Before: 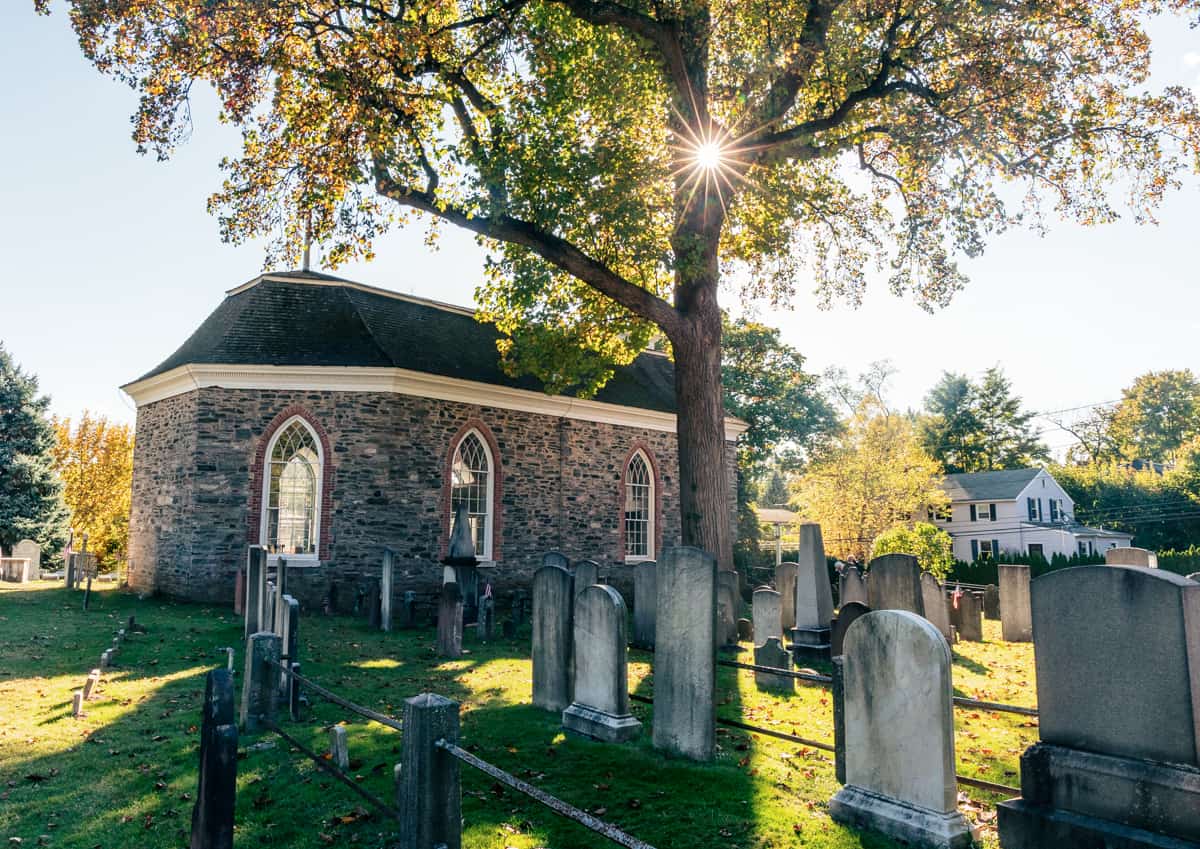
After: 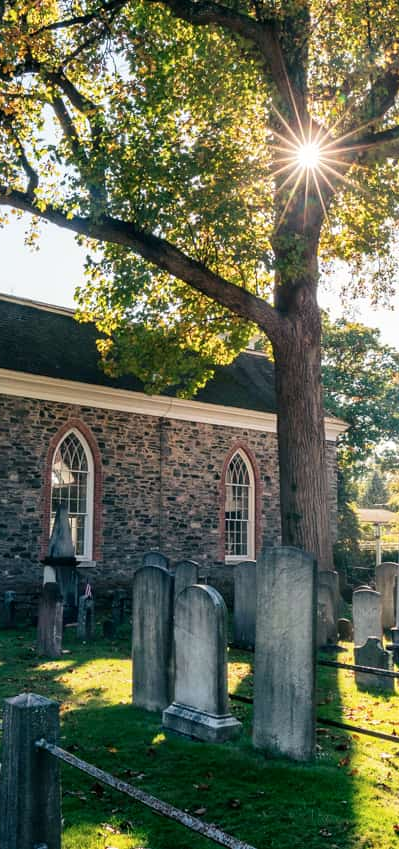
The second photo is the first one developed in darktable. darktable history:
crop: left 33.36%, right 33.36%
tone equalizer: on, module defaults
